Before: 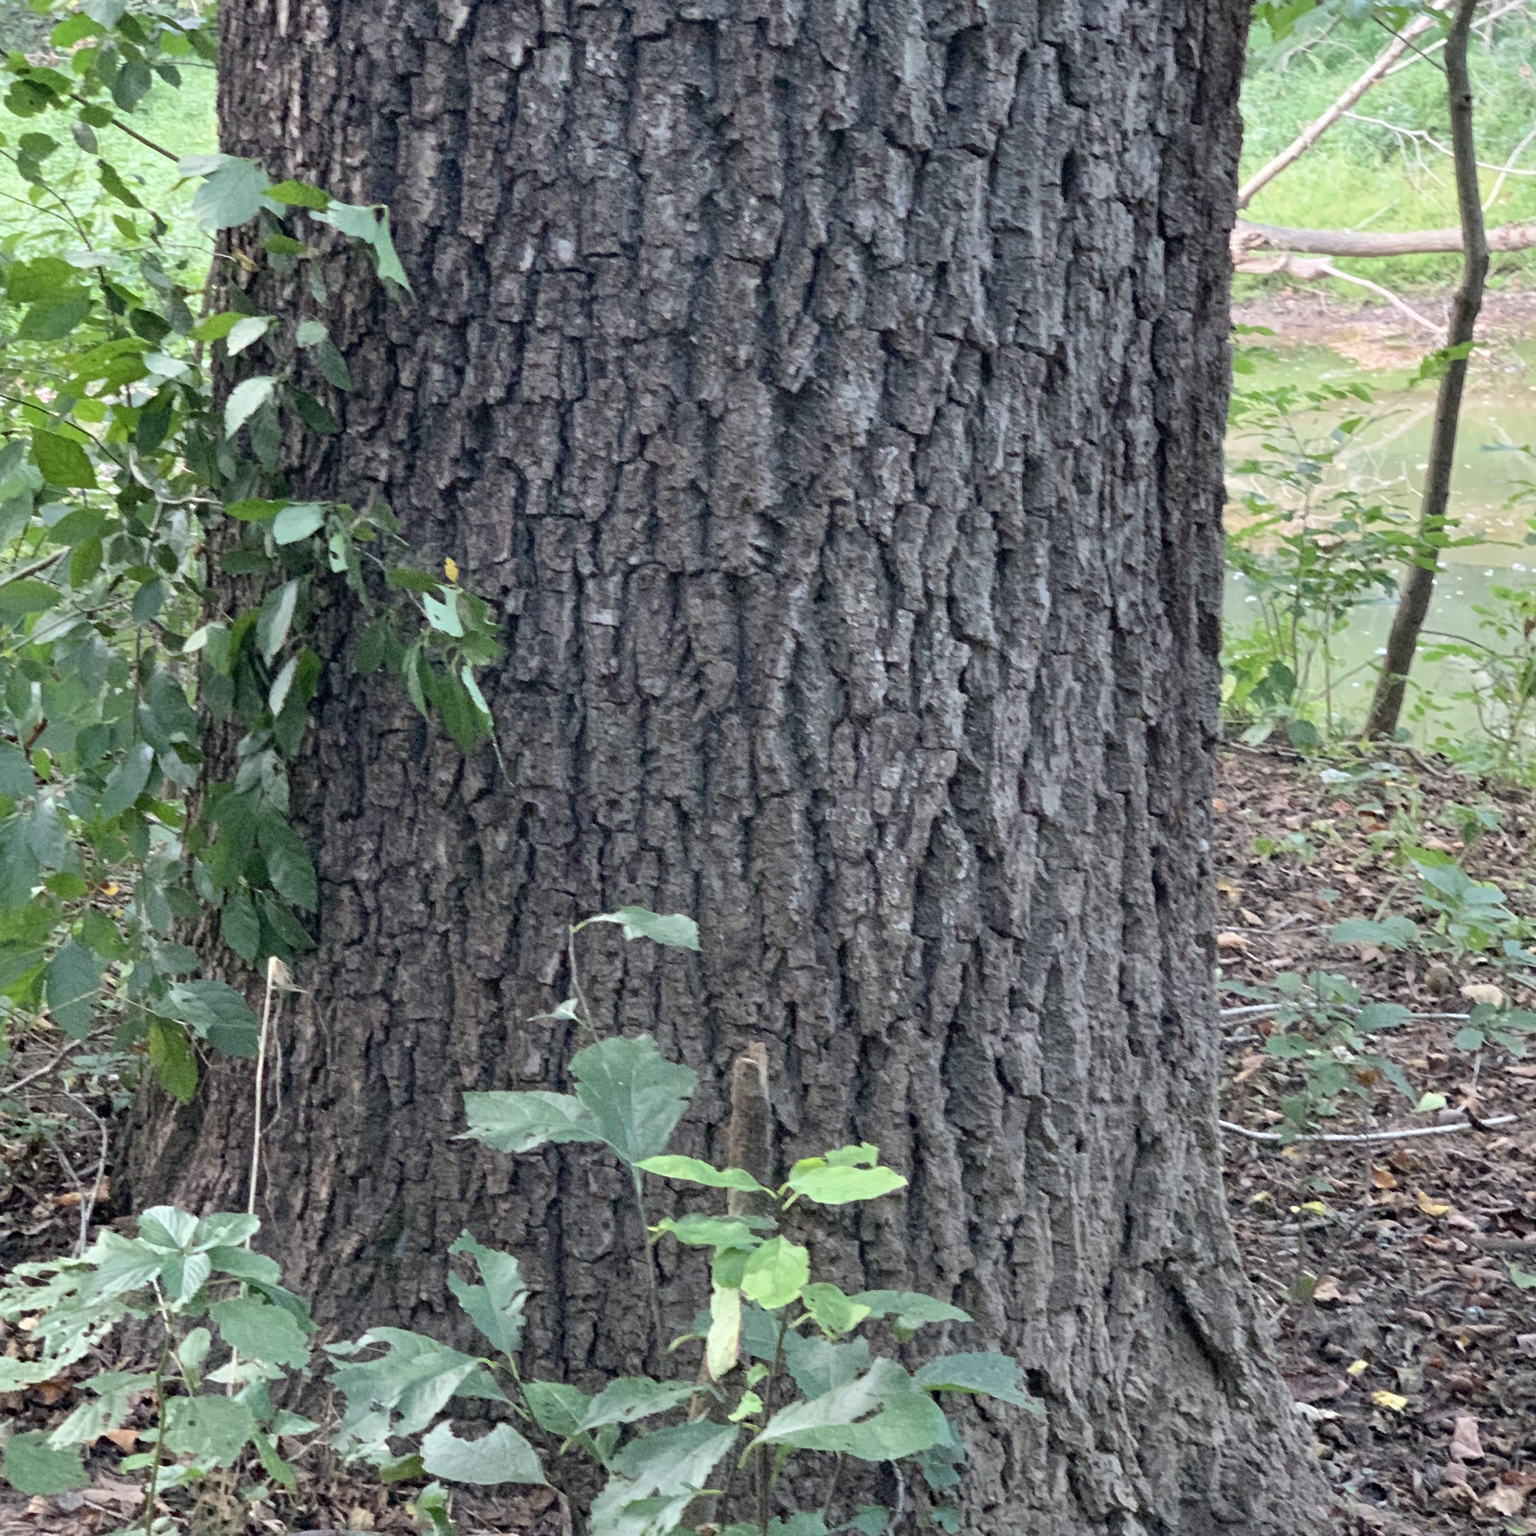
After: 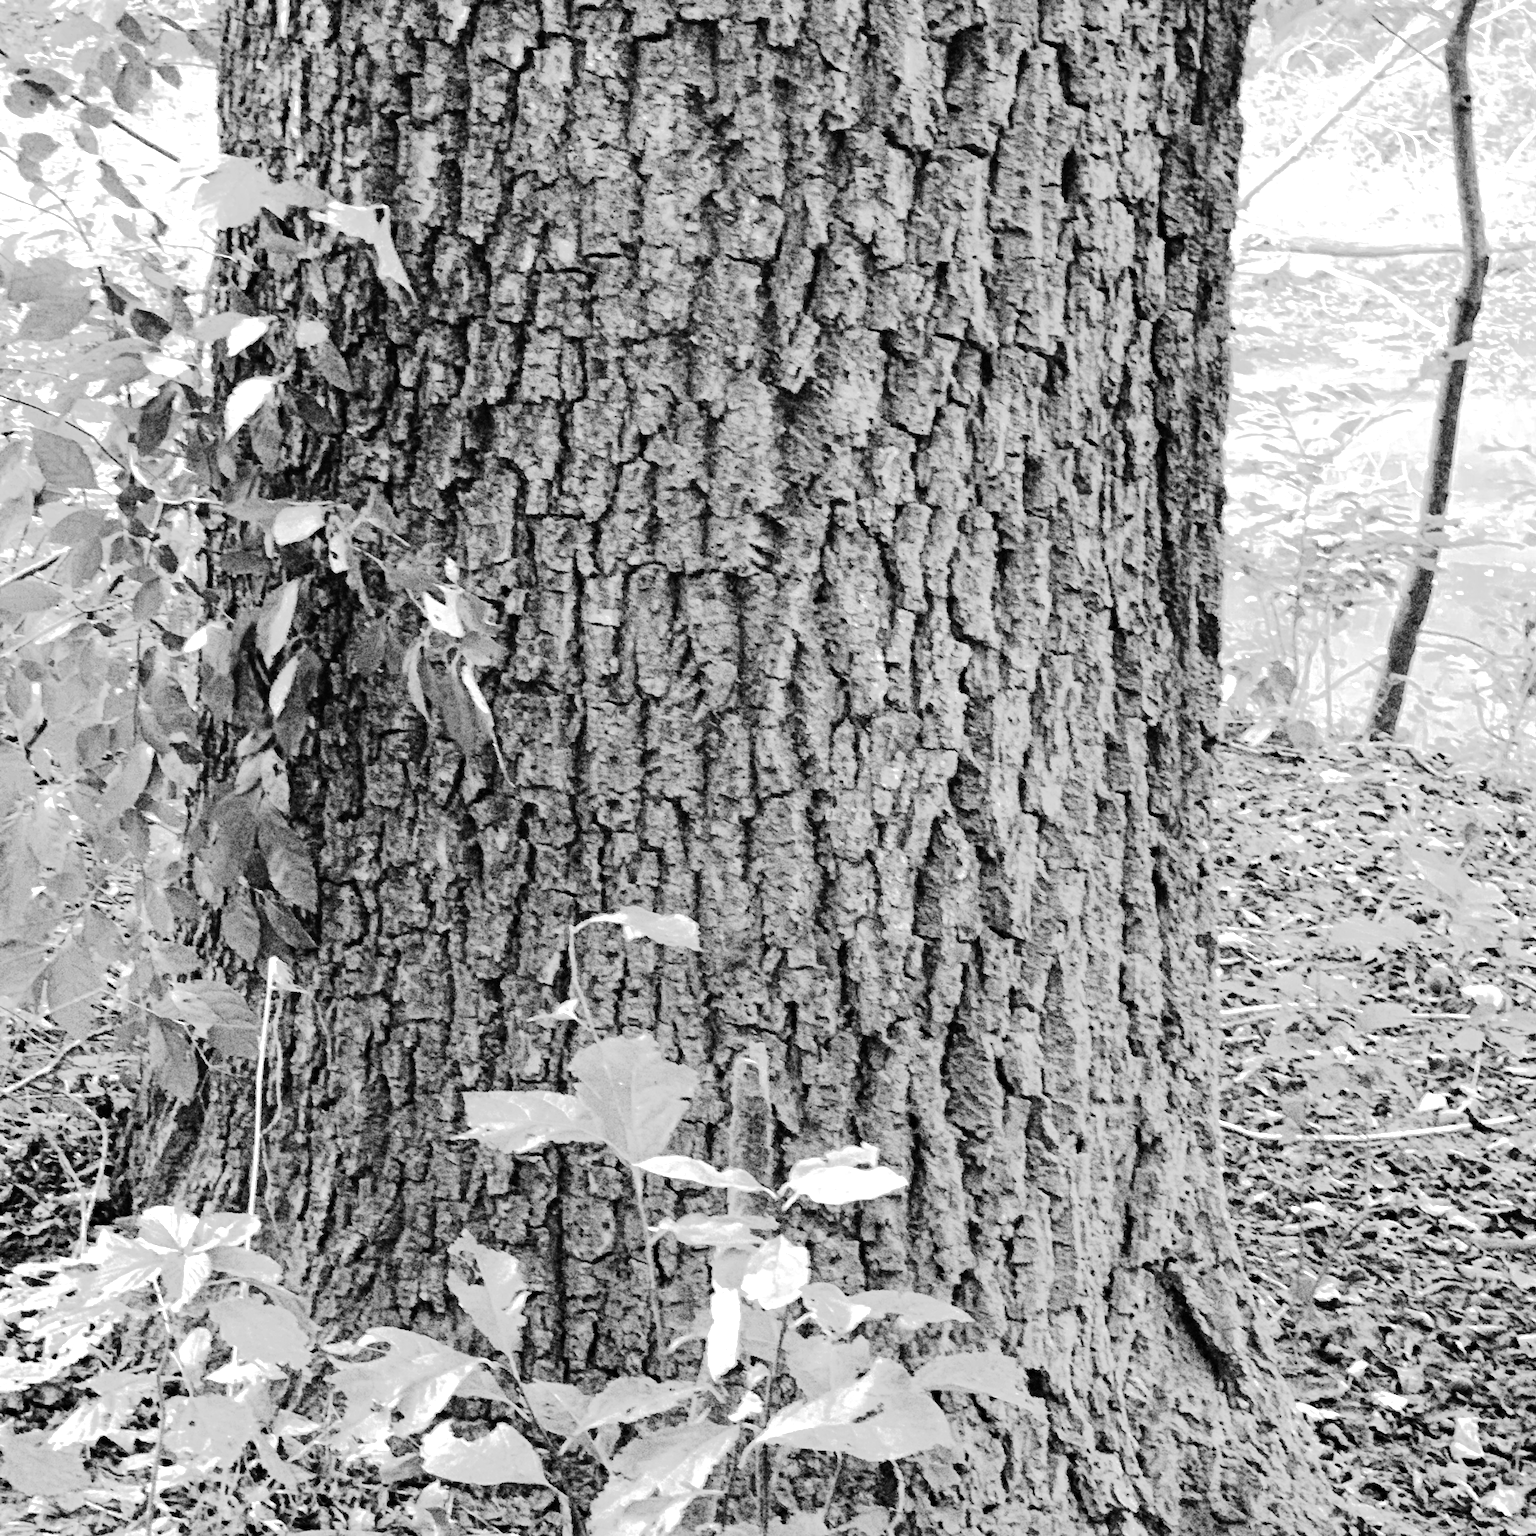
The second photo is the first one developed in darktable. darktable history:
haze removal: compatibility mode true, adaptive false
monochrome: on, module defaults
exposure: black level correction -0.002, exposure 0.708 EV, compensate exposure bias true, compensate highlight preservation false
tone curve: curves: ch0 [(0, 0) (0.003, 0.001) (0.011, 0.005) (0.025, 0.009) (0.044, 0.014) (0.069, 0.019) (0.1, 0.028) (0.136, 0.039) (0.177, 0.073) (0.224, 0.134) (0.277, 0.218) (0.335, 0.343) (0.399, 0.488) (0.468, 0.608) (0.543, 0.699) (0.623, 0.773) (0.709, 0.819) (0.801, 0.852) (0.898, 0.874) (1, 1)], preserve colors none
